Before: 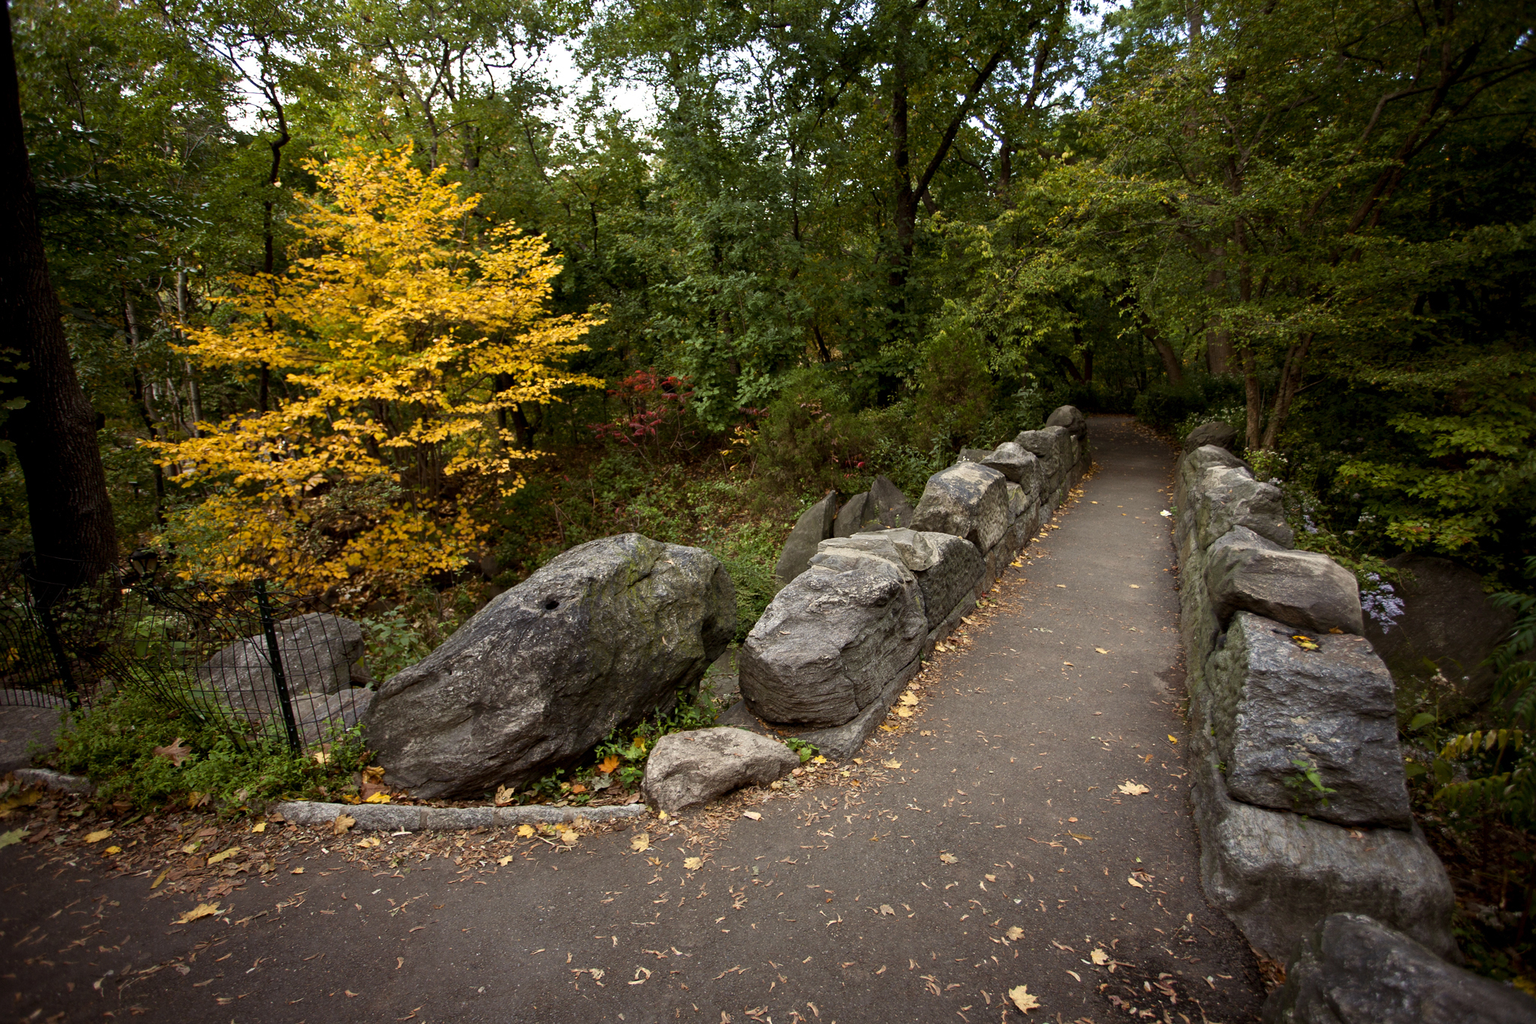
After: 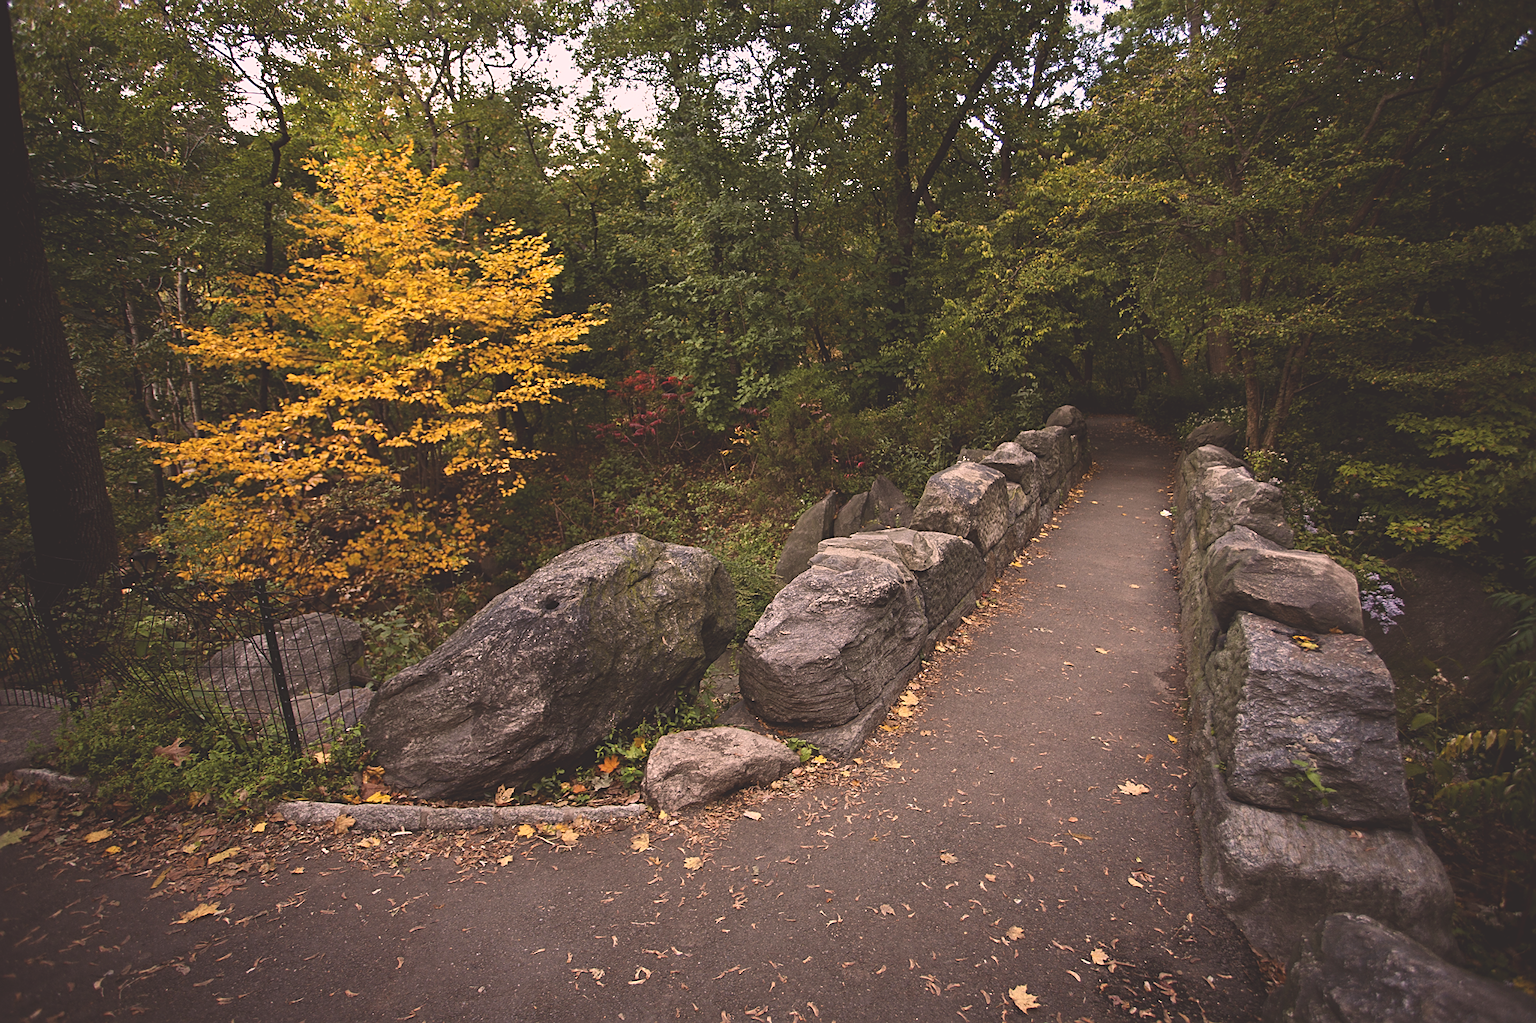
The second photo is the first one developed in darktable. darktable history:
color correction: highlights a* 14.51, highlights b* 4.79
sharpen: on, module defaults
exposure: black level correction -0.026, exposure -0.12 EV, compensate highlight preservation false
